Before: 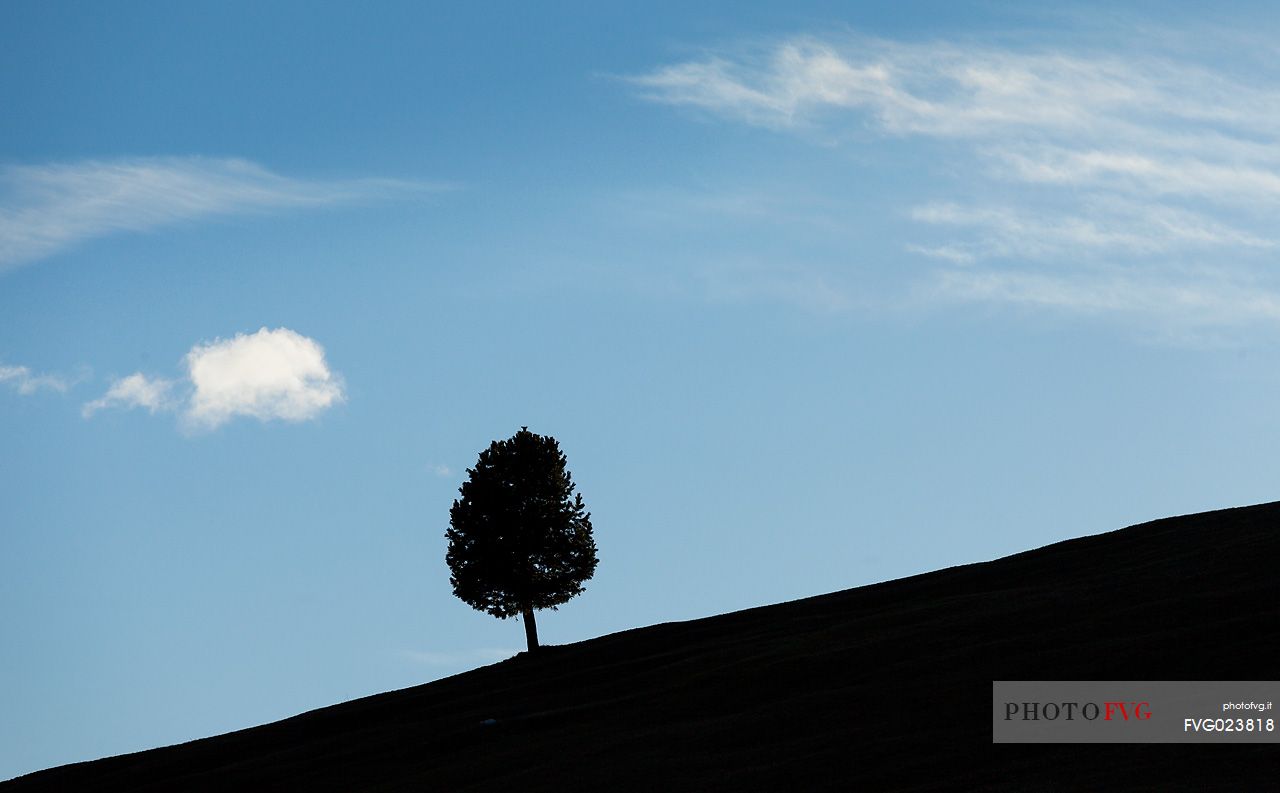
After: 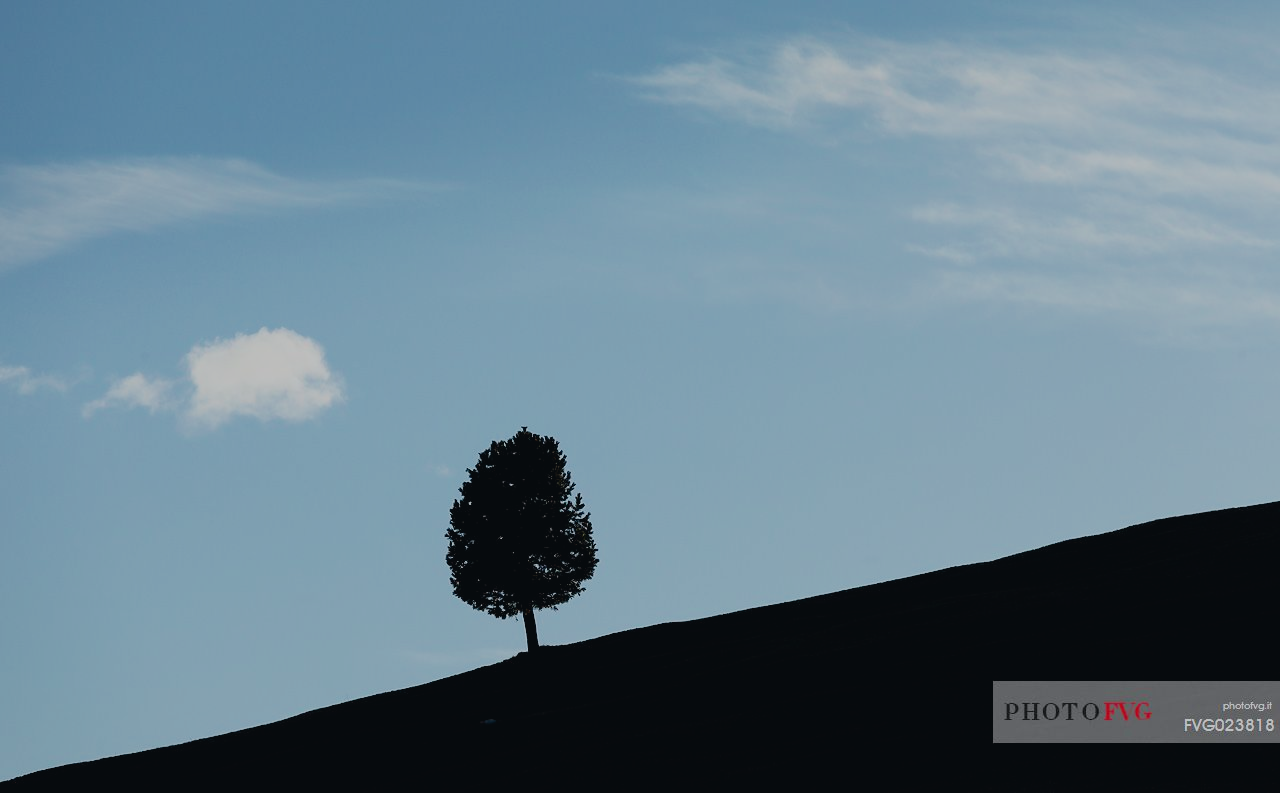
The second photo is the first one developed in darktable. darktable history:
tone curve: curves: ch0 [(0, 0.025) (0.15, 0.143) (0.452, 0.486) (0.751, 0.788) (1, 0.961)]; ch1 [(0, 0) (0.416, 0.4) (0.476, 0.469) (0.497, 0.494) (0.546, 0.571) (0.566, 0.607) (0.62, 0.657) (1, 1)]; ch2 [(0, 0) (0.386, 0.397) (0.505, 0.498) (0.547, 0.546) (0.579, 0.58) (1, 1)], color space Lab, independent channels, preserve colors none
filmic rgb: middle gray luminance 2.65%, black relative exposure -10.05 EV, white relative exposure 7 EV, dynamic range scaling 10.43%, target black luminance 0%, hardness 3.19, latitude 44.12%, contrast 0.681, highlights saturation mix 5.97%, shadows ↔ highlights balance 14.32%
